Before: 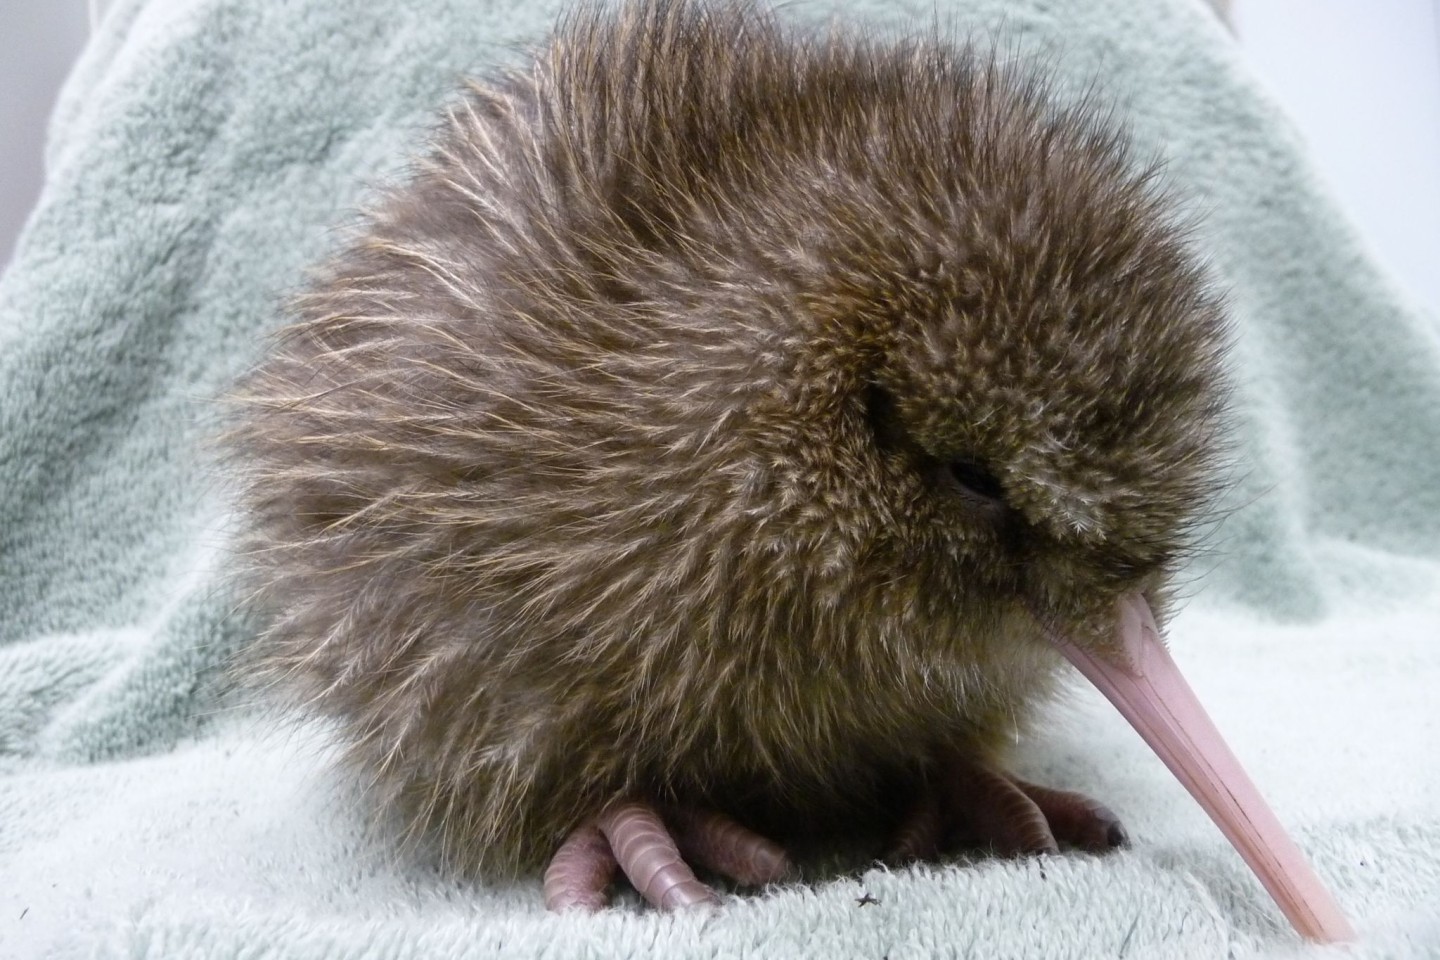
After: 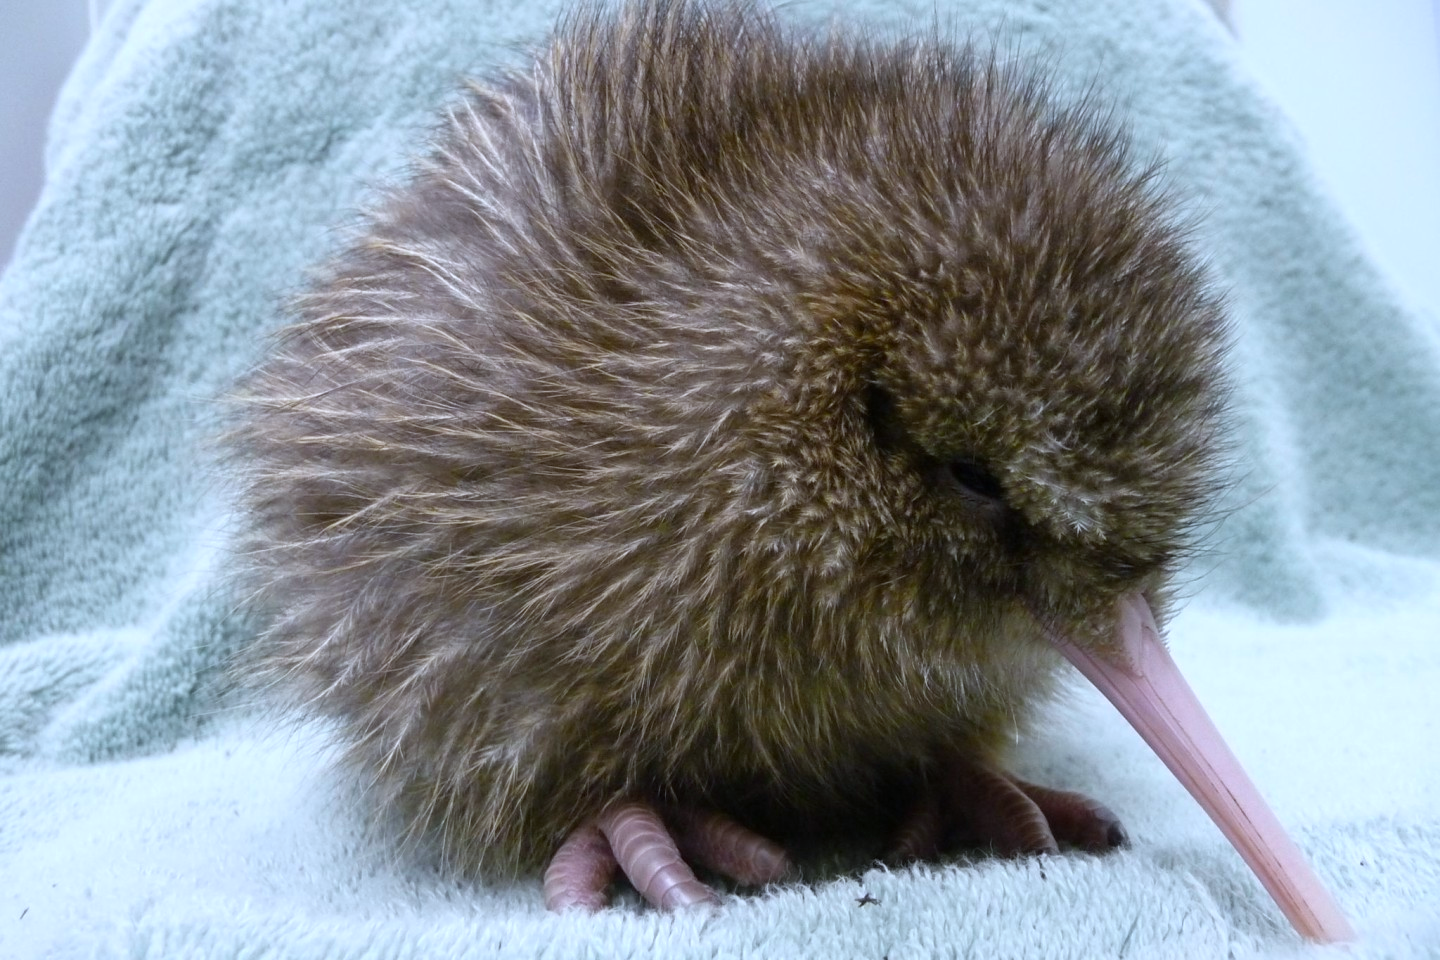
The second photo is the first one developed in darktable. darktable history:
color calibration: output colorfulness [0, 0.315, 0, 0], x 0.372, y 0.386, temperature 4284.87 K
